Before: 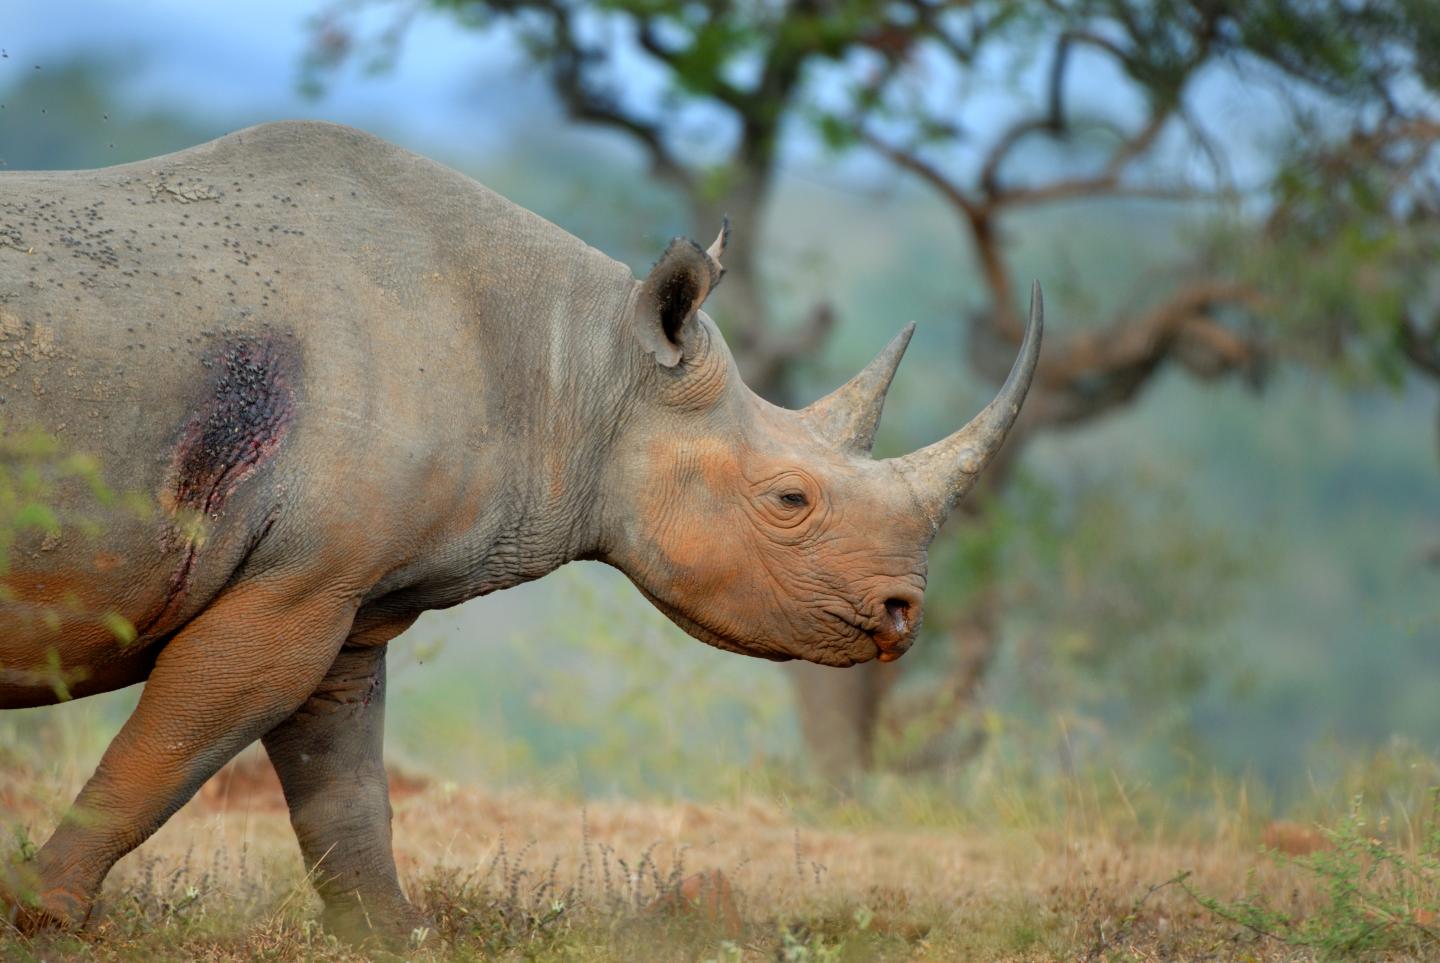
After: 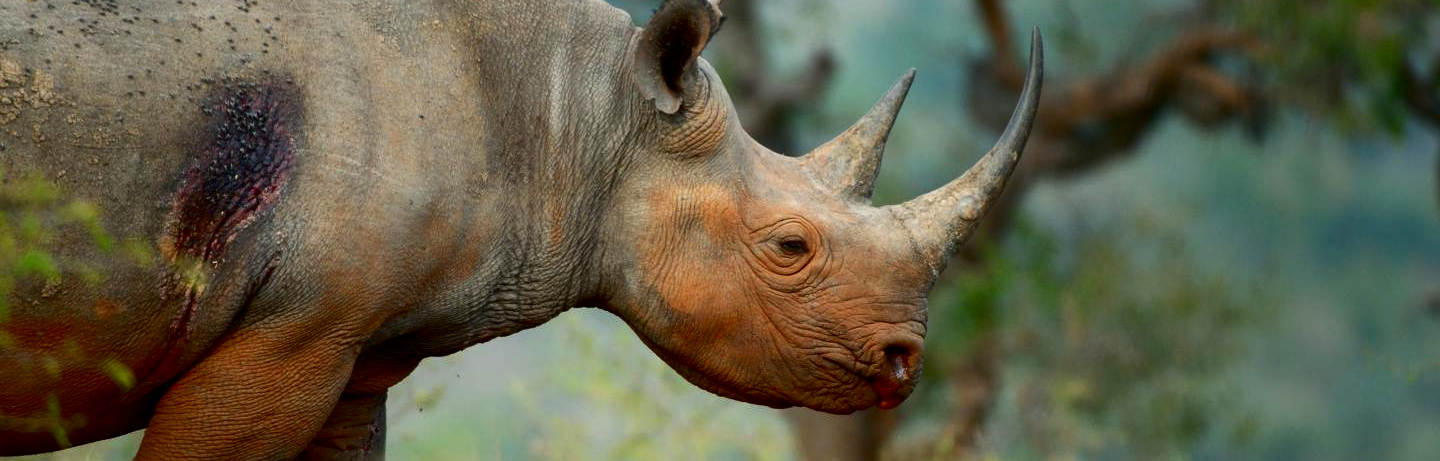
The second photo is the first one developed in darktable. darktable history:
crop and rotate: top 26.319%, bottom 25.798%
contrast brightness saturation: contrast 0.223, brightness -0.19, saturation 0.243
shadows and highlights: shadows -0.447, highlights 41.4
